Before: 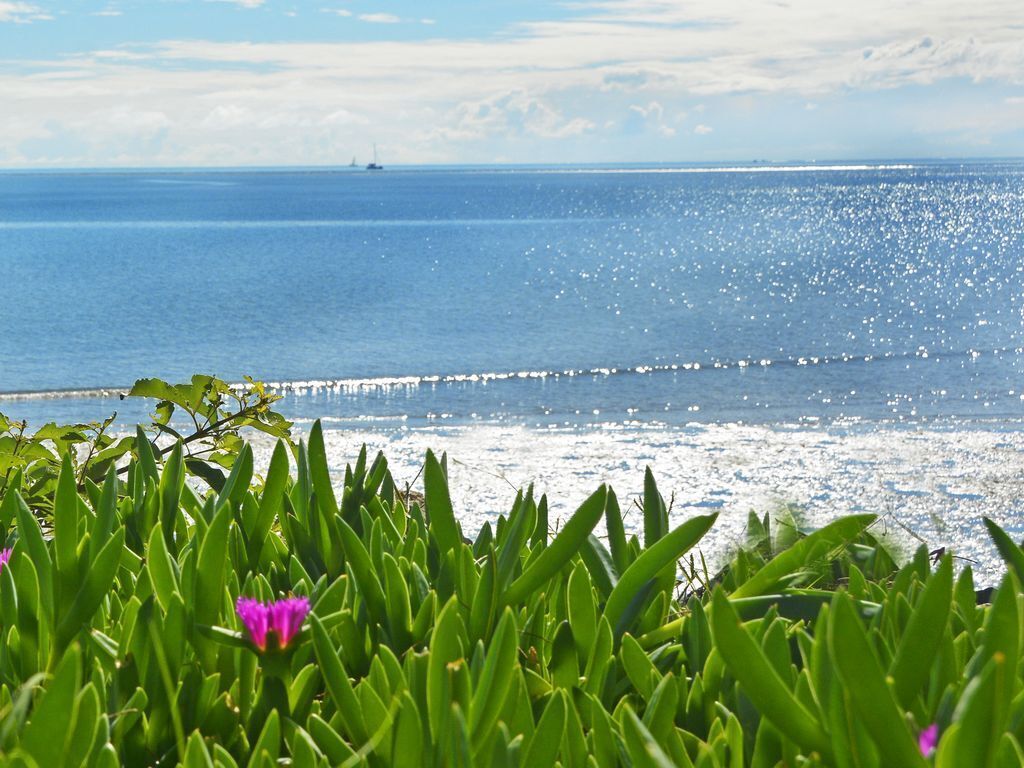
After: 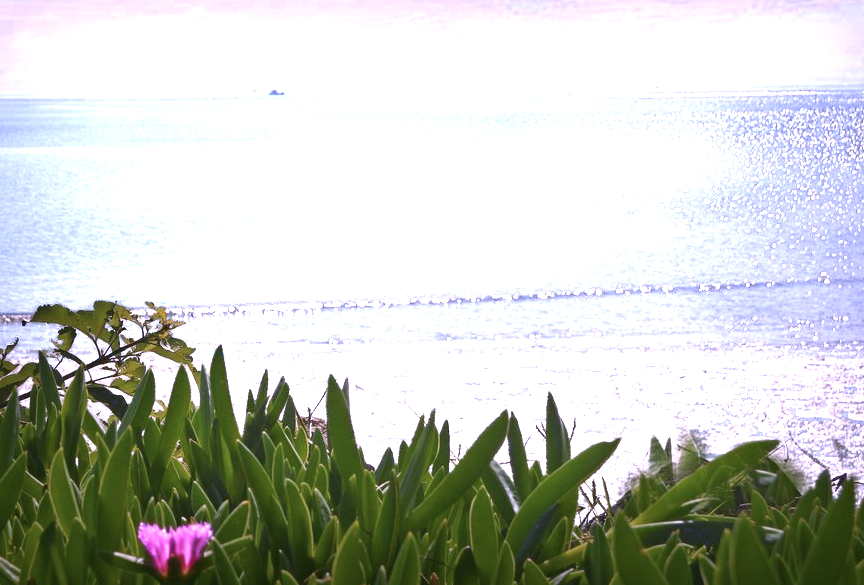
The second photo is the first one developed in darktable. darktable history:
color zones: curves: ch0 [(0.203, 0.433) (0.607, 0.517) (0.697, 0.696) (0.705, 0.897)]
crop and rotate: left 9.663%, top 9.707%, right 5.956%, bottom 13.995%
color calibration: output R [1.107, -0.012, -0.003, 0], output B [0, 0, 1.308, 0], illuminant Planckian (black body), x 0.378, y 0.374, temperature 4073.69 K
vignetting: fall-off start 52.75%, brightness -0.597, saturation 0.002, automatic ratio true, width/height ratio 1.317, shape 0.218
